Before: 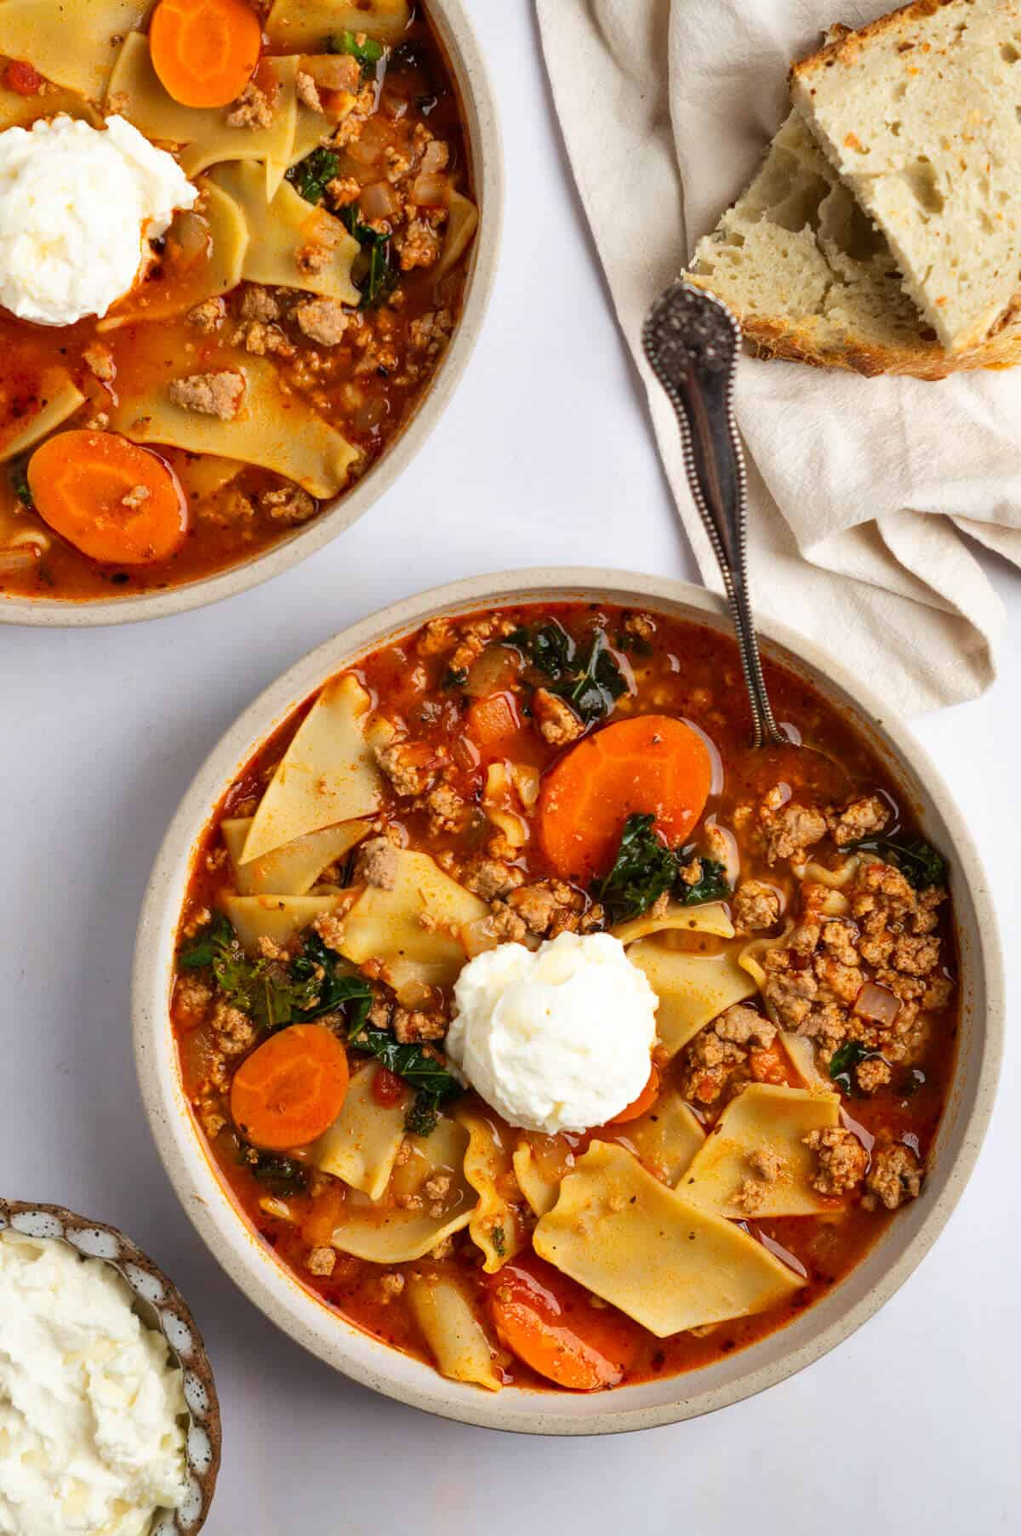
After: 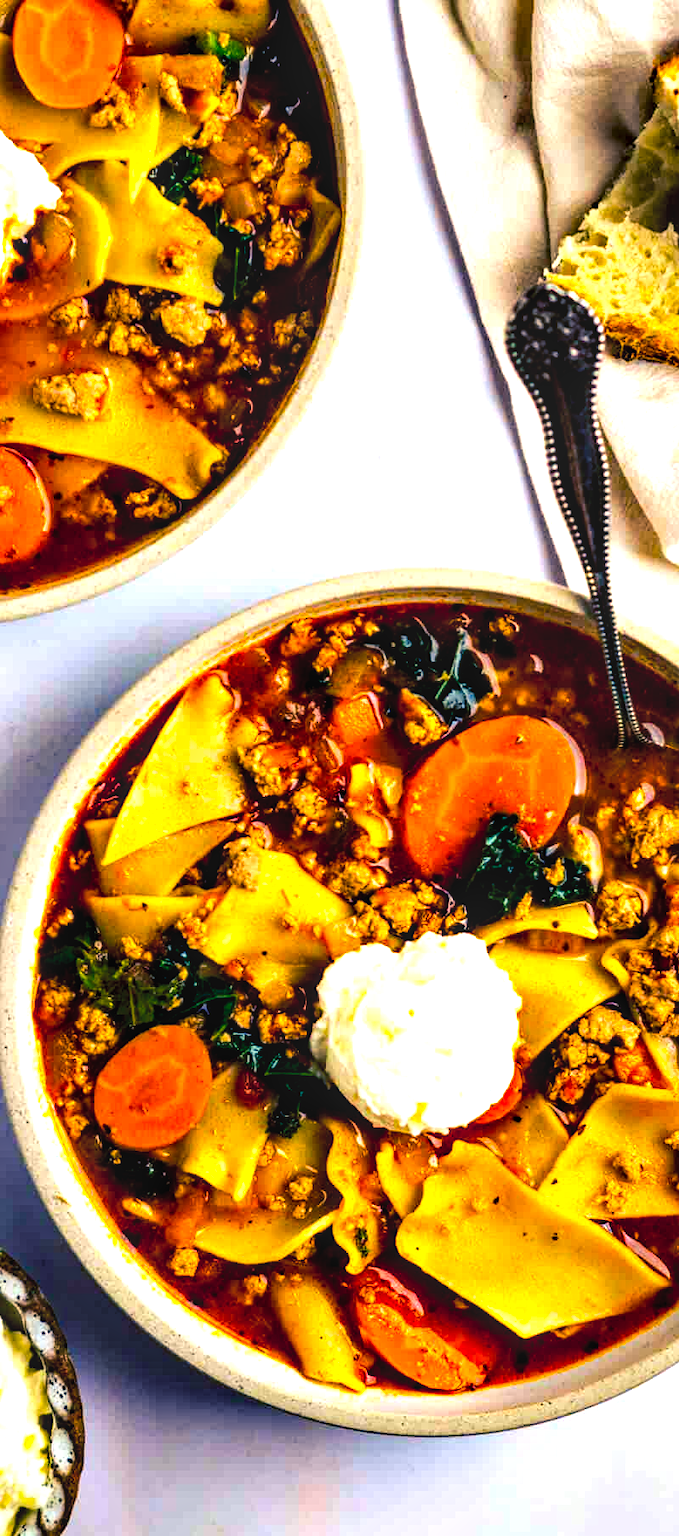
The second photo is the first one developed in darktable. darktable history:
color balance rgb: shadows lift › luminance -41.028%, shadows lift › chroma 14.184%, shadows lift › hue 259.78°, linear chroma grading › global chroma 15.362%, perceptual saturation grading › global saturation 30.193%
crop and rotate: left 13.472%, right 19.874%
tone equalizer: -8 EV 0.001 EV, -7 EV -0.002 EV, -6 EV 0.004 EV, -5 EV -0.068 EV, -4 EV -0.095 EV, -3 EV -0.168 EV, -2 EV 0.263 EV, -1 EV 0.704 EV, +0 EV 0.515 EV, mask exposure compensation -0.507 EV
contrast brightness saturation: contrast 0.025, brightness 0.064, saturation 0.123
contrast equalizer: y [[0.6 ×6], [0.55 ×6], [0 ×6], [0 ×6], [0 ×6]]
local contrast: on, module defaults
haze removal: compatibility mode true, adaptive false
